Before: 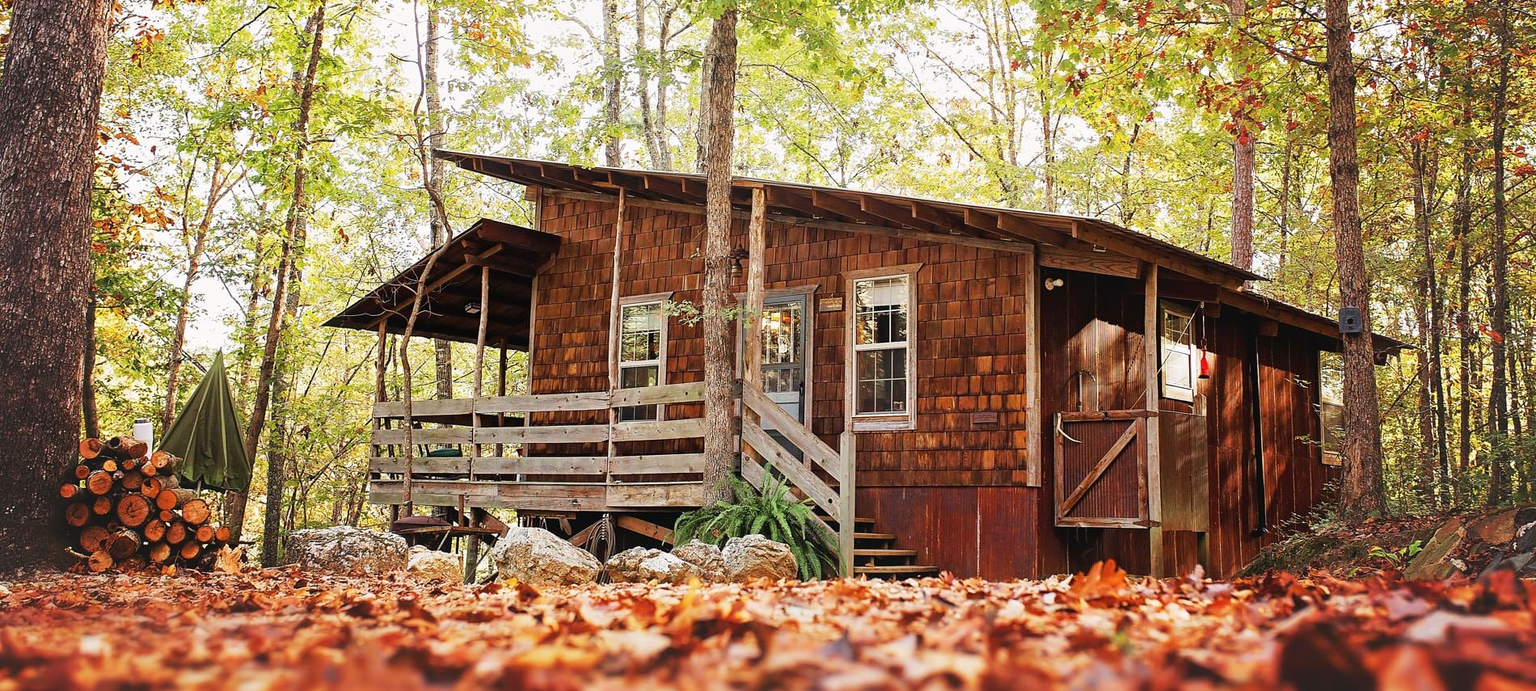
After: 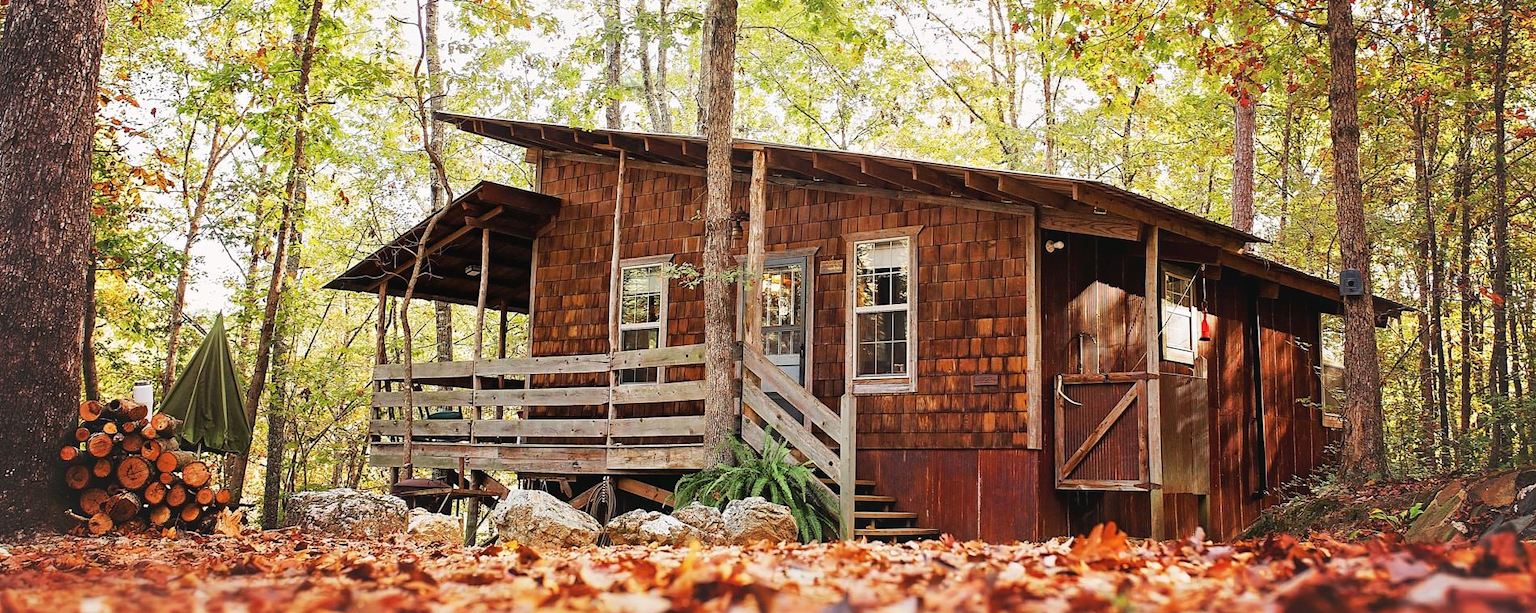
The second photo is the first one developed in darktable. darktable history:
crop and rotate: top 5.609%, bottom 5.609%
shadows and highlights: shadows 37.27, highlights -28.18, soften with gaussian
